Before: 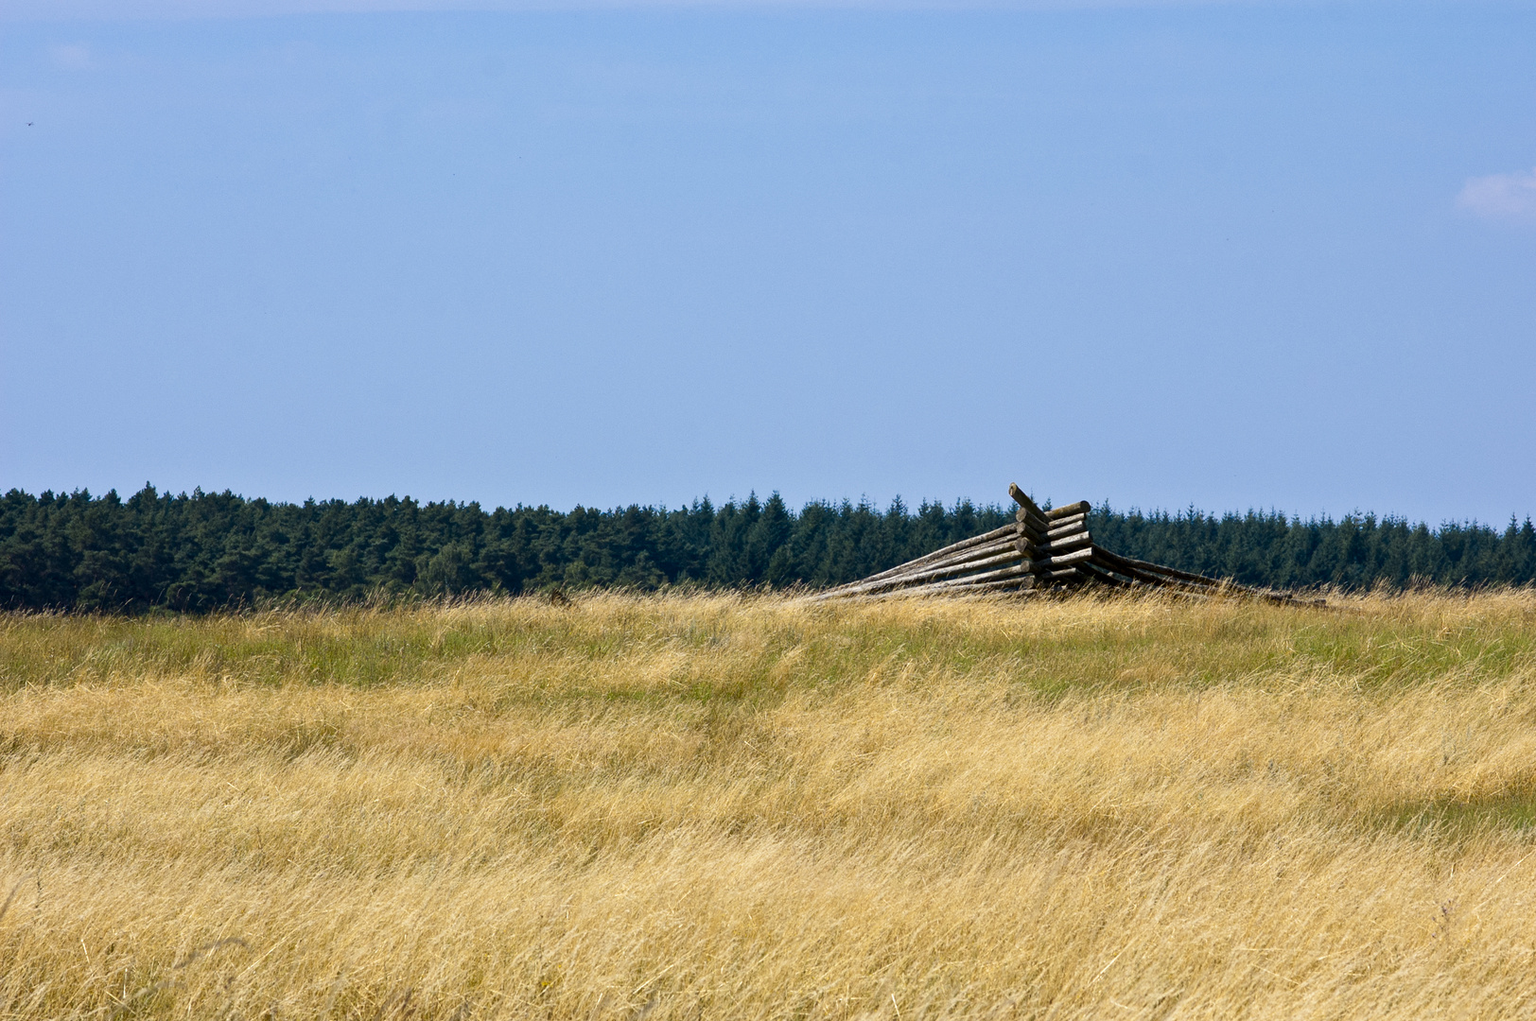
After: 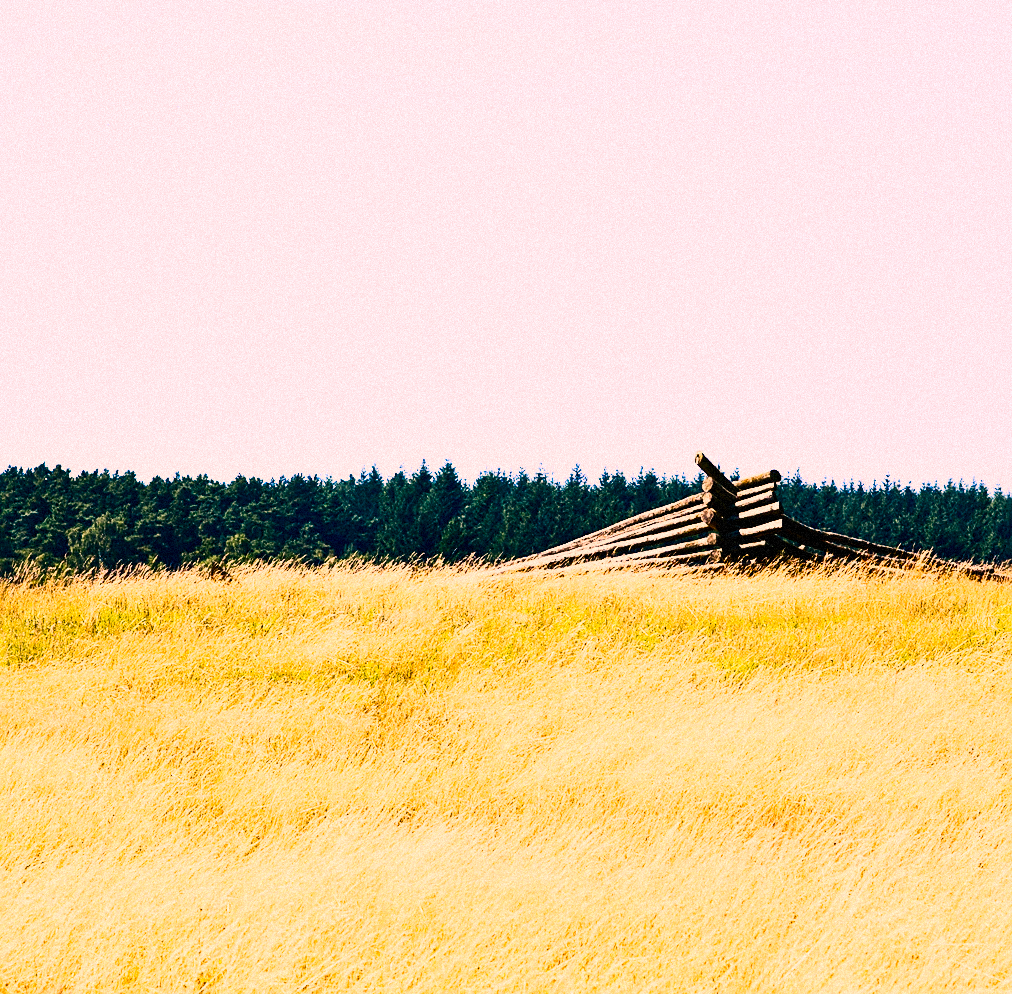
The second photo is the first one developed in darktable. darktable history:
color correction: highlights a* 21.16, highlights b* 19.61
crop and rotate: left 22.918%, top 5.629%, right 14.711%, bottom 2.247%
exposure: black level correction 0, exposure 1 EV, compensate exposure bias true, compensate highlight preservation false
grain: mid-tones bias 0%
contrast brightness saturation: contrast 0.4, brightness 0.1, saturation 0.21
sigmoid: on, module defaults
sharpen: on, module defaults
